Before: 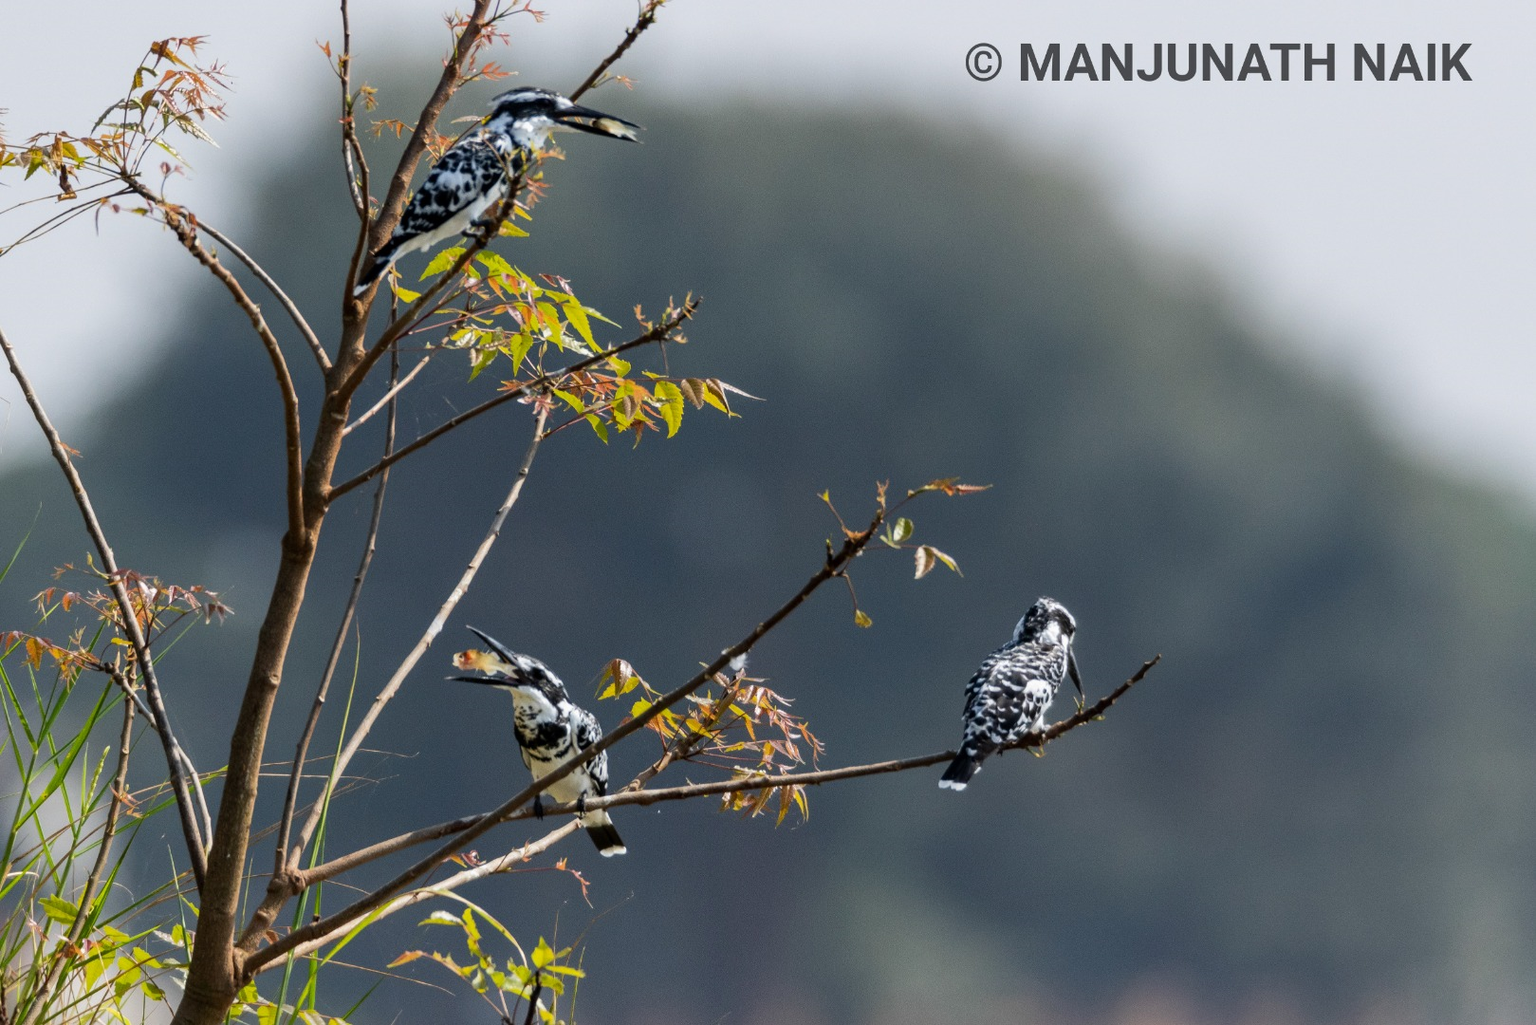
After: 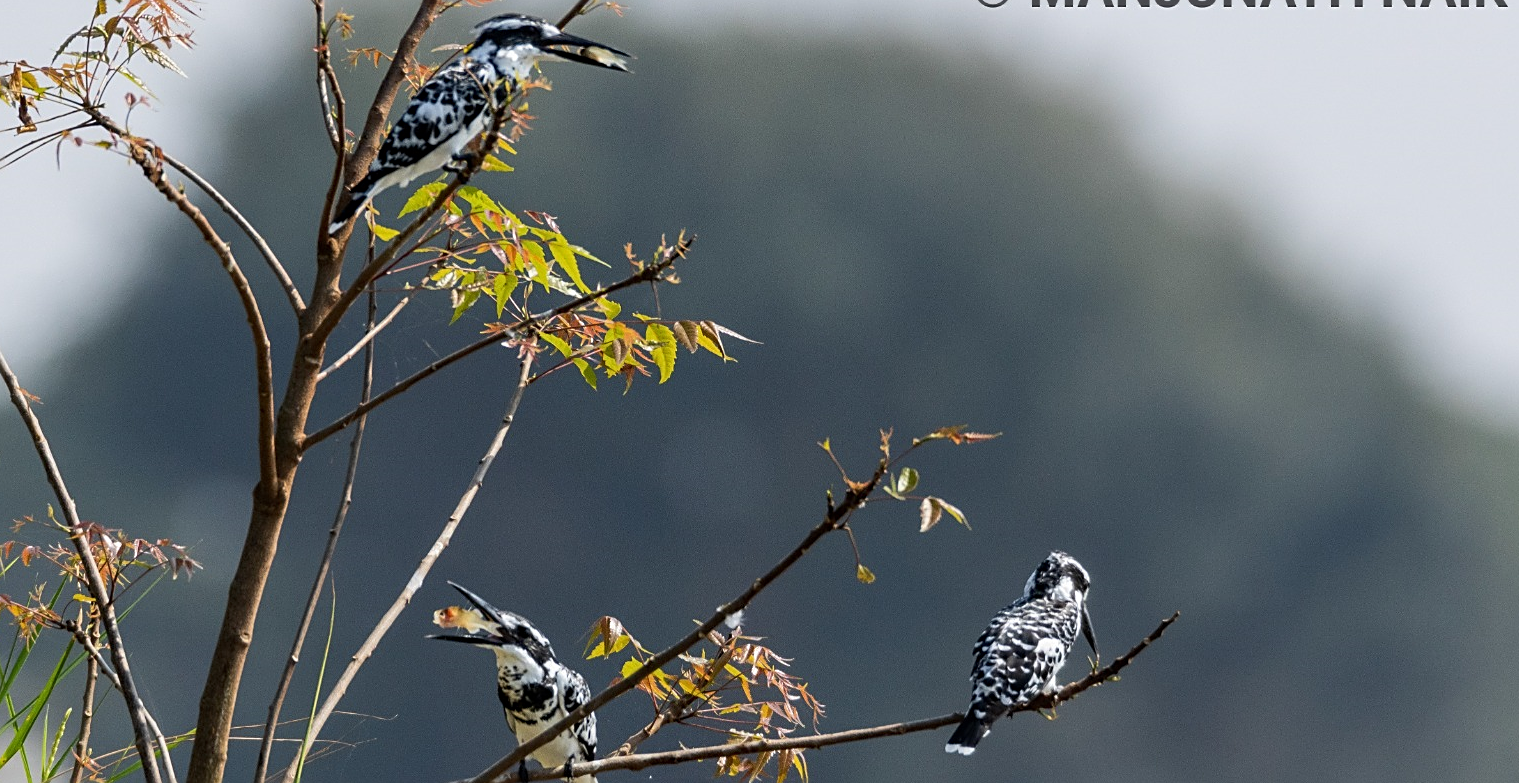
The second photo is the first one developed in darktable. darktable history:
sharpen: on, module defaults
crop: left 2.737%, top 7.287%, right 3.421%, bottom 20.179%
